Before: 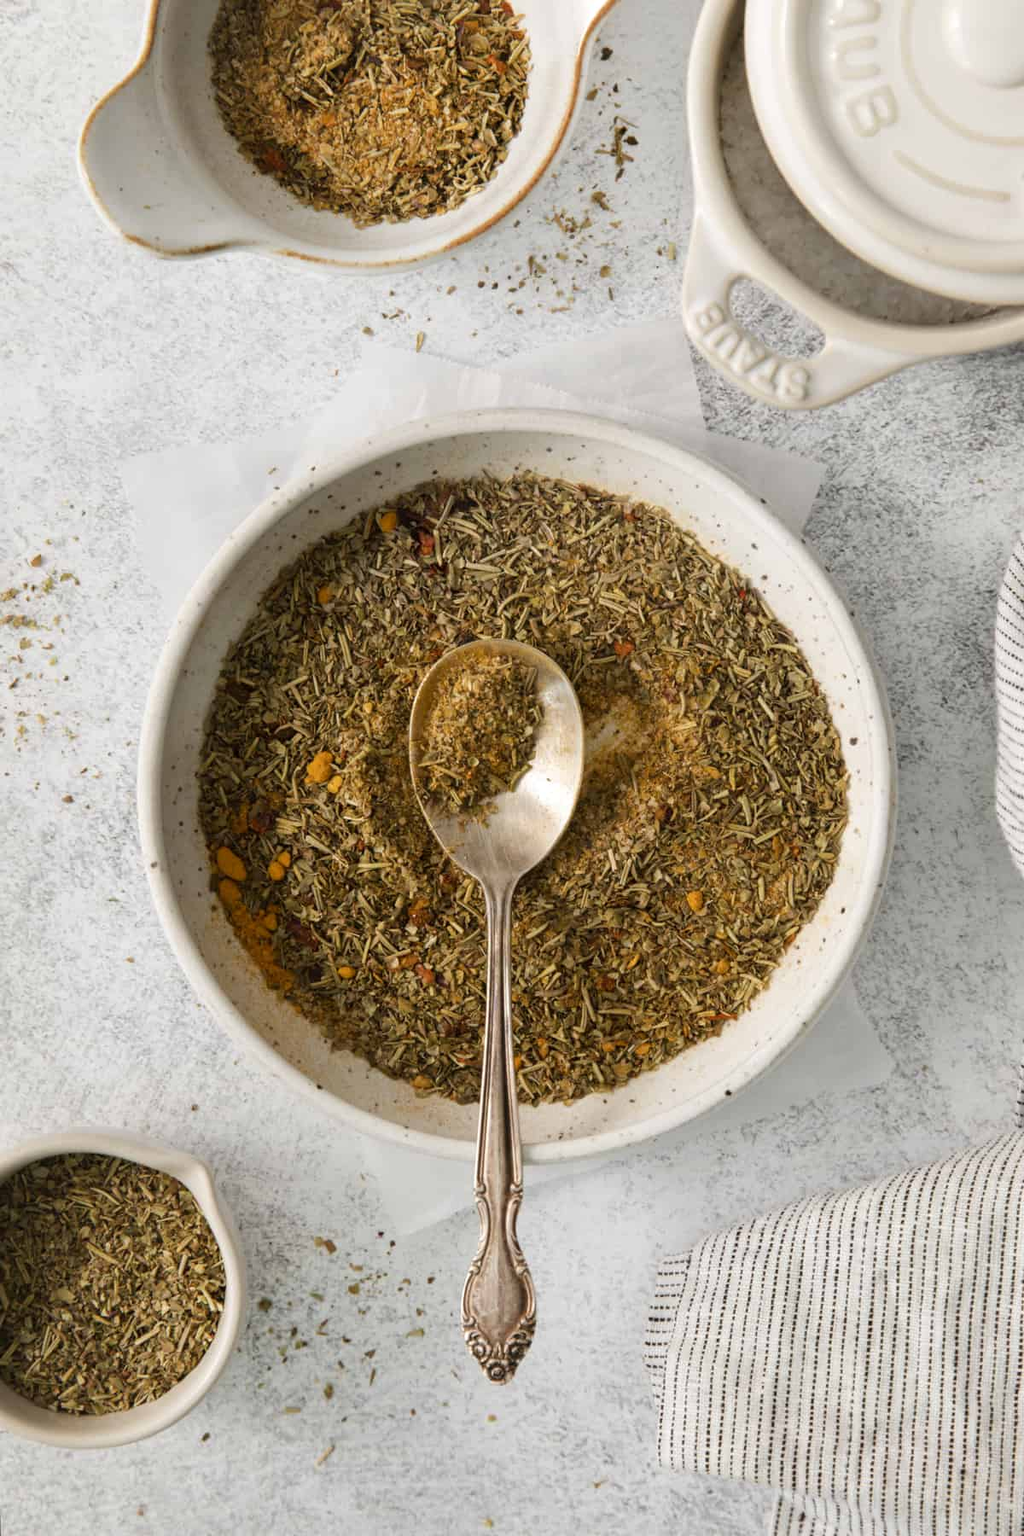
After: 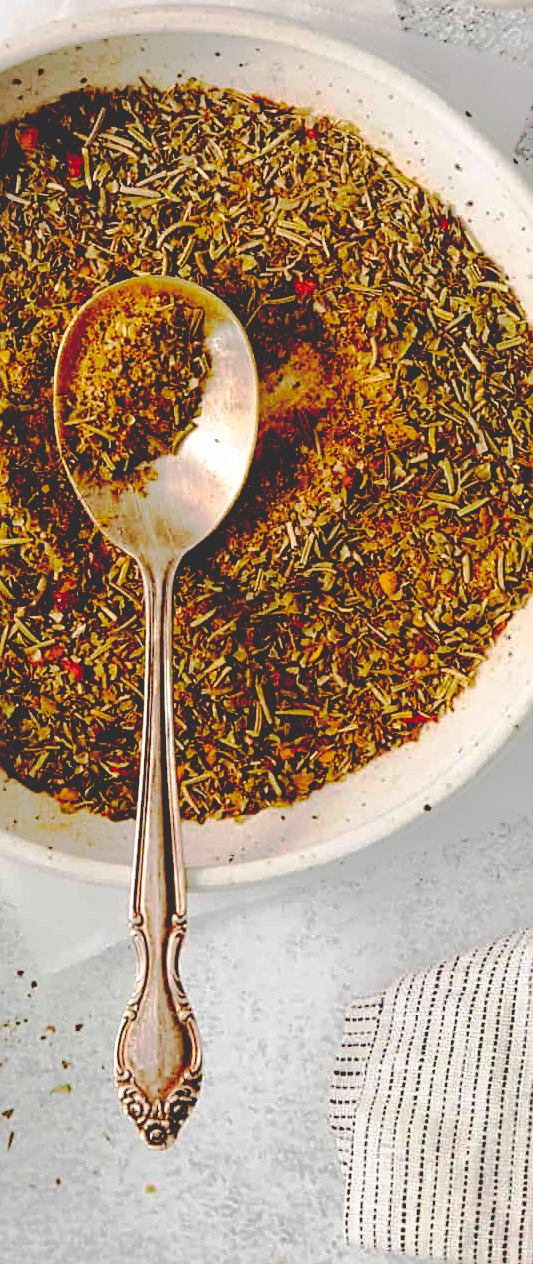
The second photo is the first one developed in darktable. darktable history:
crop: left 35.569%, top 26.331%, right 20.012%, bottom 3.442%
base curve: curves: ch0 [(0.065, 0.026) (0.236, 0.358) (0.53, 0.546) (0.777, 0.841) (0.924, 0.992)], preserve colors none
sharpen: on, module defaults
color balance rgb: perceptual saturation grading › global saturation 10.398%, global vibrance 15.757%, saturation formula JzAzBz (2021)
